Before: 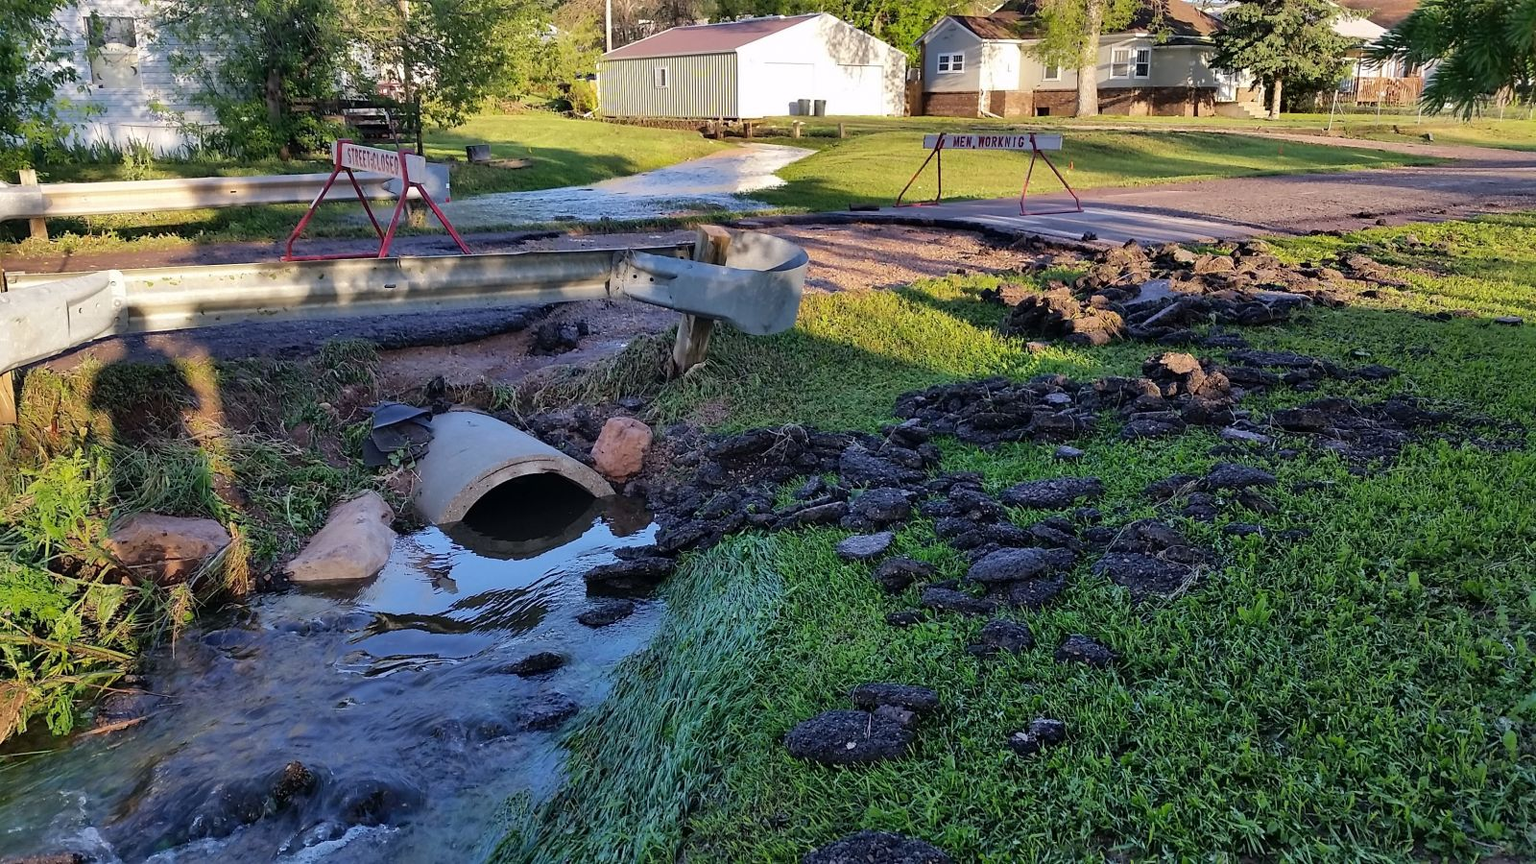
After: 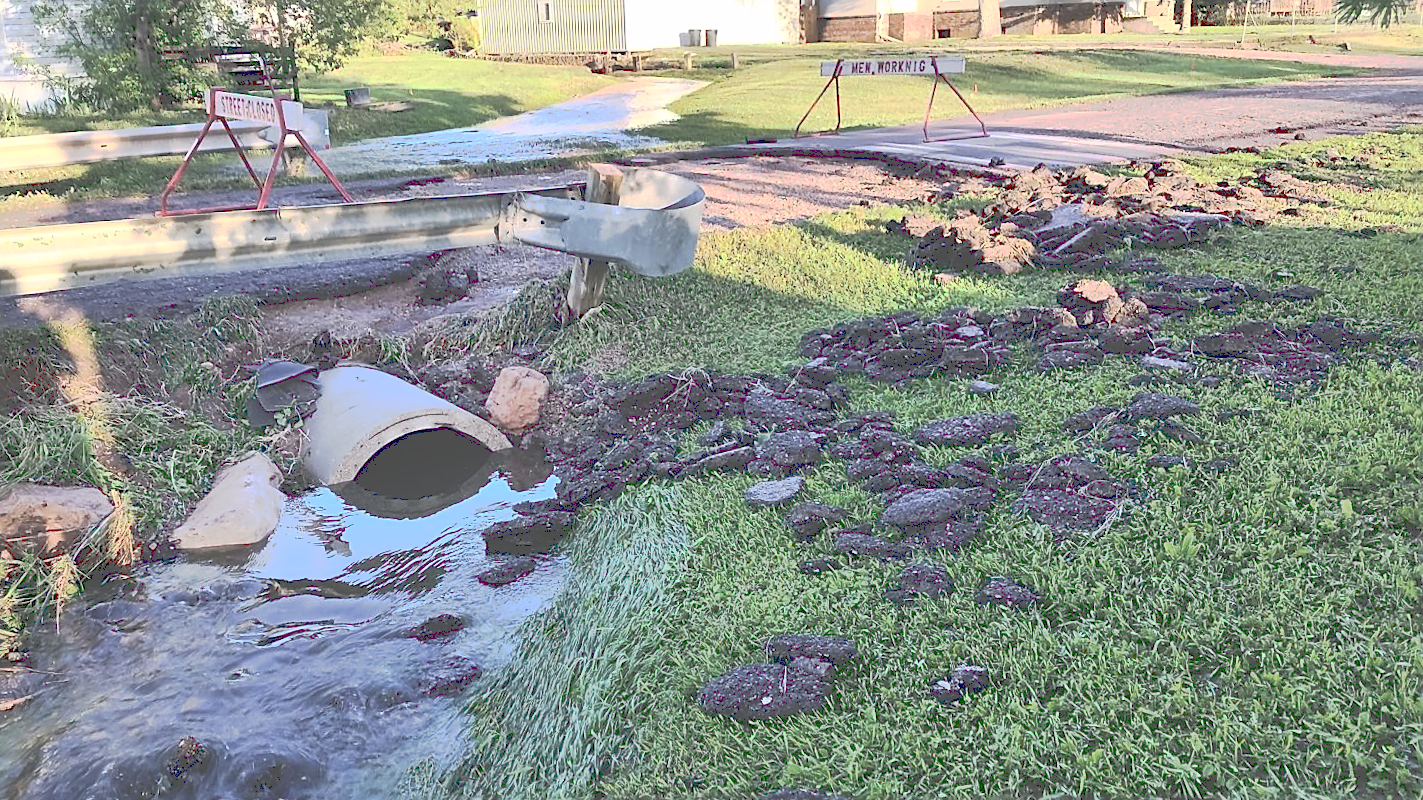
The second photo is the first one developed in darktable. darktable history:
crop and rotate: angle 1.96°, left 5.673%, top 5.673%
contrast brightness saturation: contrast 0.39, brightness 0.53
sharpen: on, module defaults
tone curve: curves: ch0 [(0, 0) (0.003, 0.313) (0.011, 0.317) (0.025, 0.317) (0.044, 0.322) (0.069, 0.327) (0.1, 0.335) (0.136, 0.347) (0.177, 0.364) (0.224, 0.384) (0.277, 0.421) (0.335, 0.459) (0.399, 0.501) (0.468, 0.554) (0.543, 0.611) (0.623, 0.679) (0.709, 0.751) (0.801, 0.804) (0.898, 0.844) (1, 1)], preserve colors none
